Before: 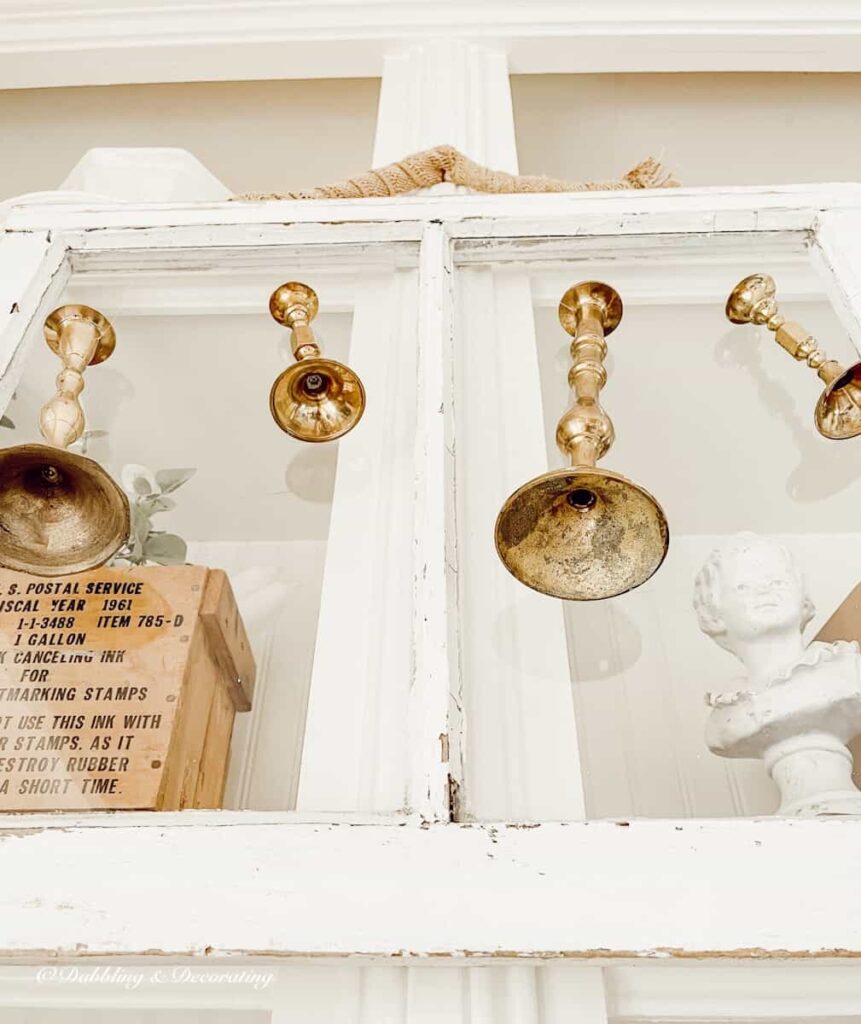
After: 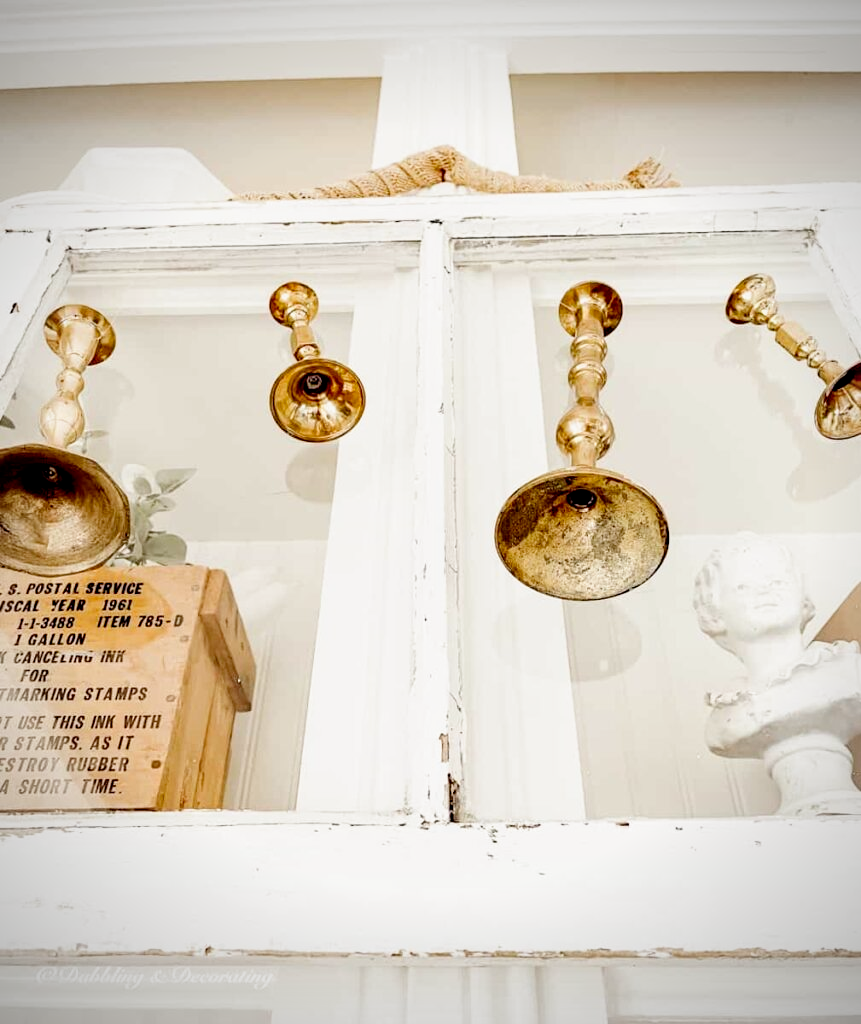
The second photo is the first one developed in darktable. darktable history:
filmic rgb: black relative exposure -6.3 EV, white relative exposure 2.8 EV, threshold 3 EV, target black luminance 0%, hardness 4.6, latitude 67.35%, contrast 1.292, shadows ↔ highlights balance -3.5%, preserve chrominance no, color science v4 (2020), contrast in shadows soft, enable highlight reconstruction true
vignetting: fall-off start 74.49%, fall-off radius 65.9%, brightness -0.628, saturation -0.68
